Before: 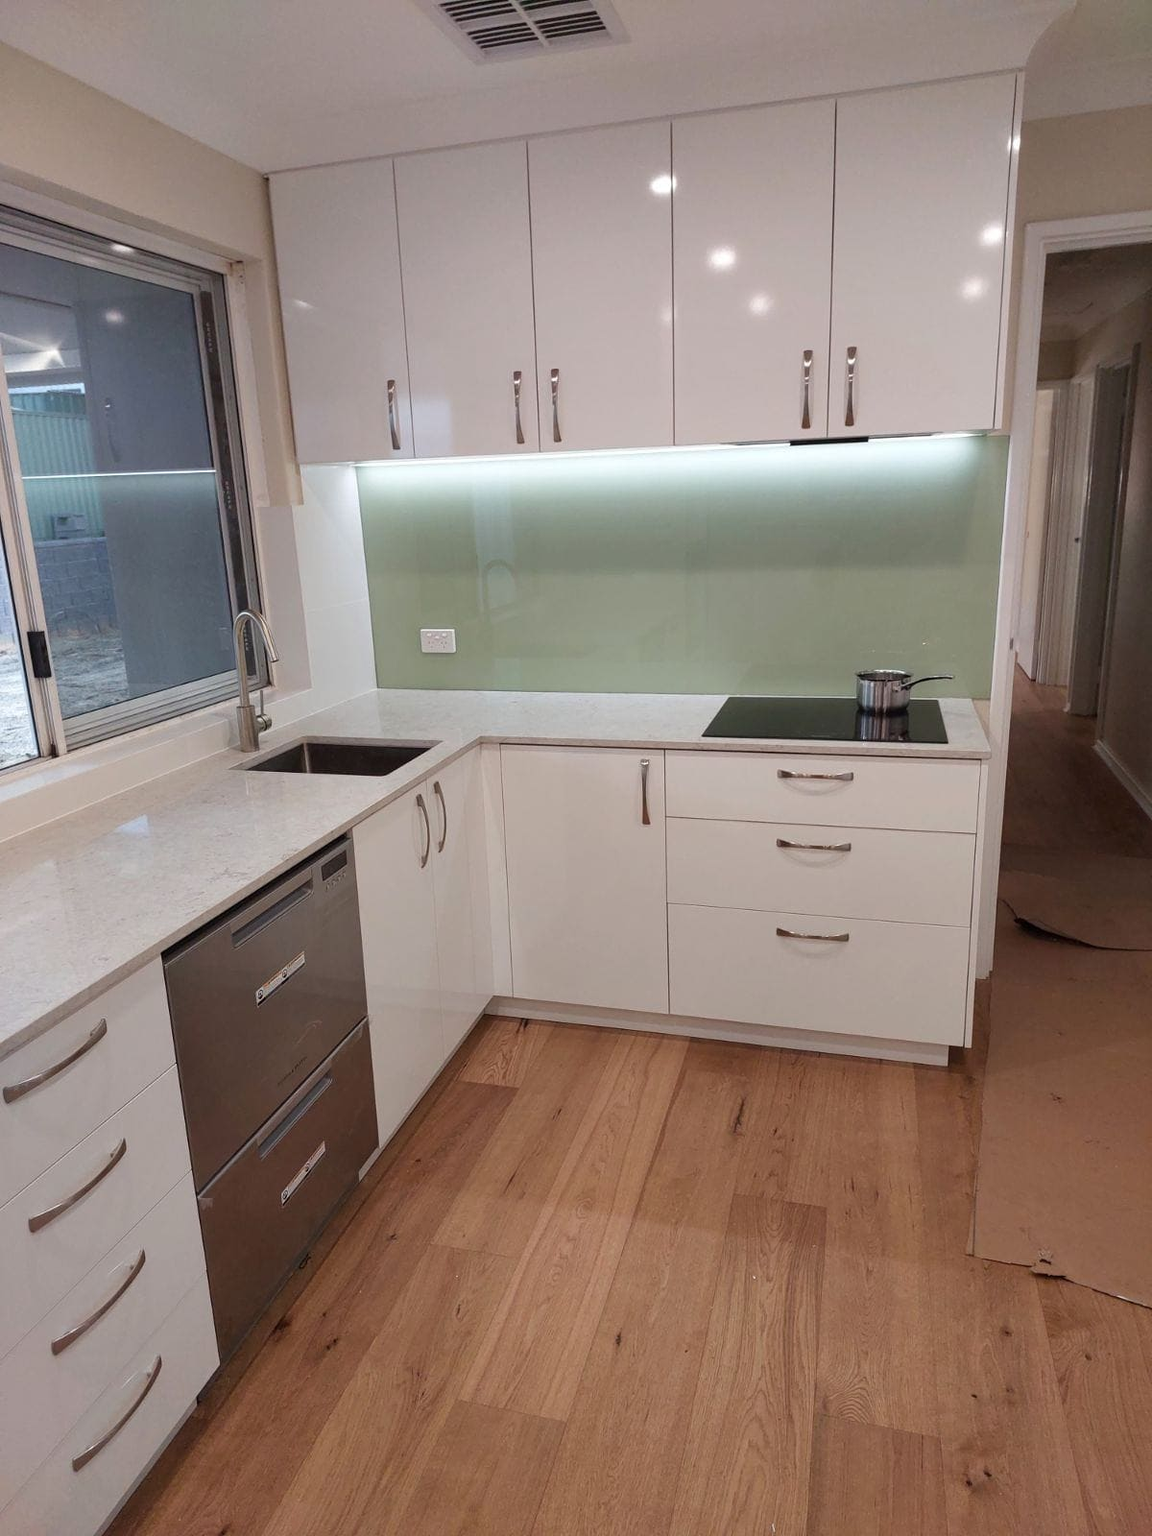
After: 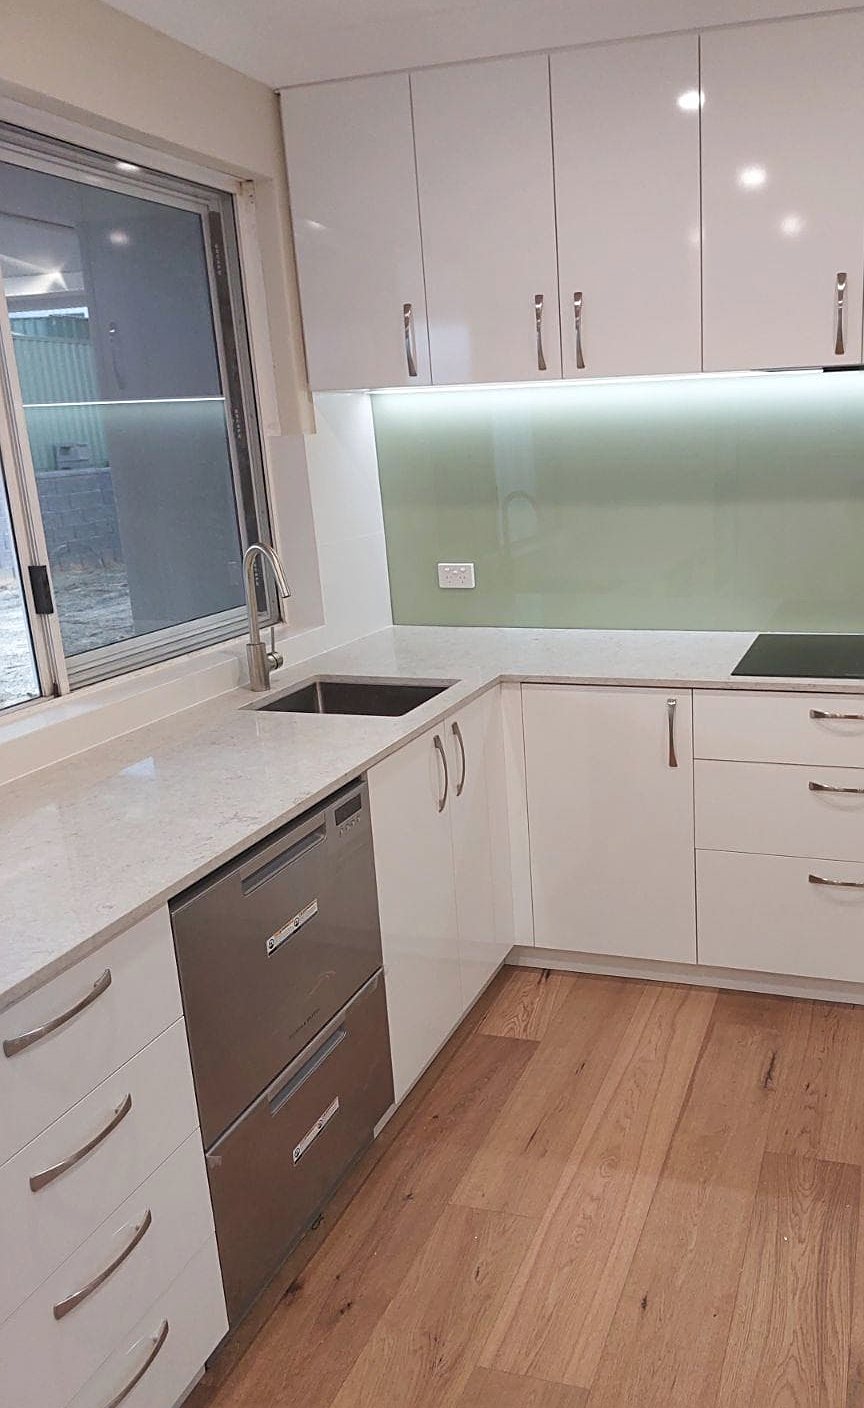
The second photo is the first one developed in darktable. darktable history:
white balance: emerald 1
sharpen: on, module defaults
crop: top 5.803%, right 27.864%, bottom 5.804%
color balance: lift [1.007, 1, 1, 1], gamma [1.097, 1, 1, 1]
